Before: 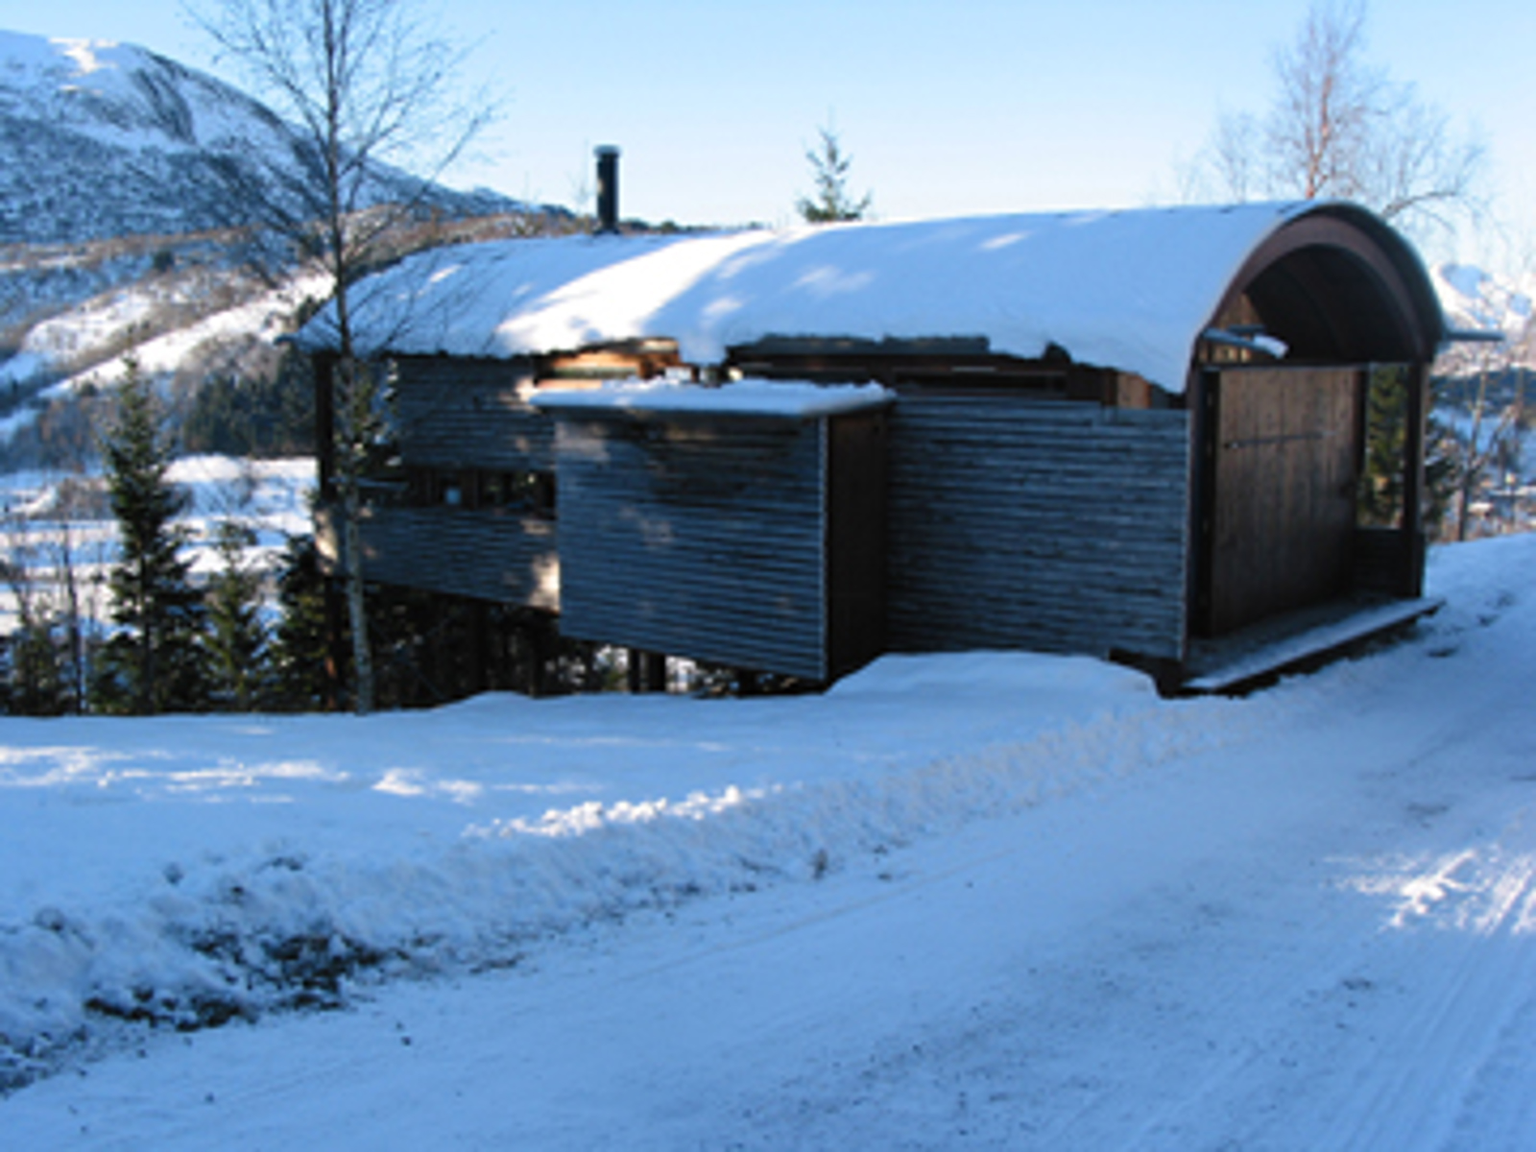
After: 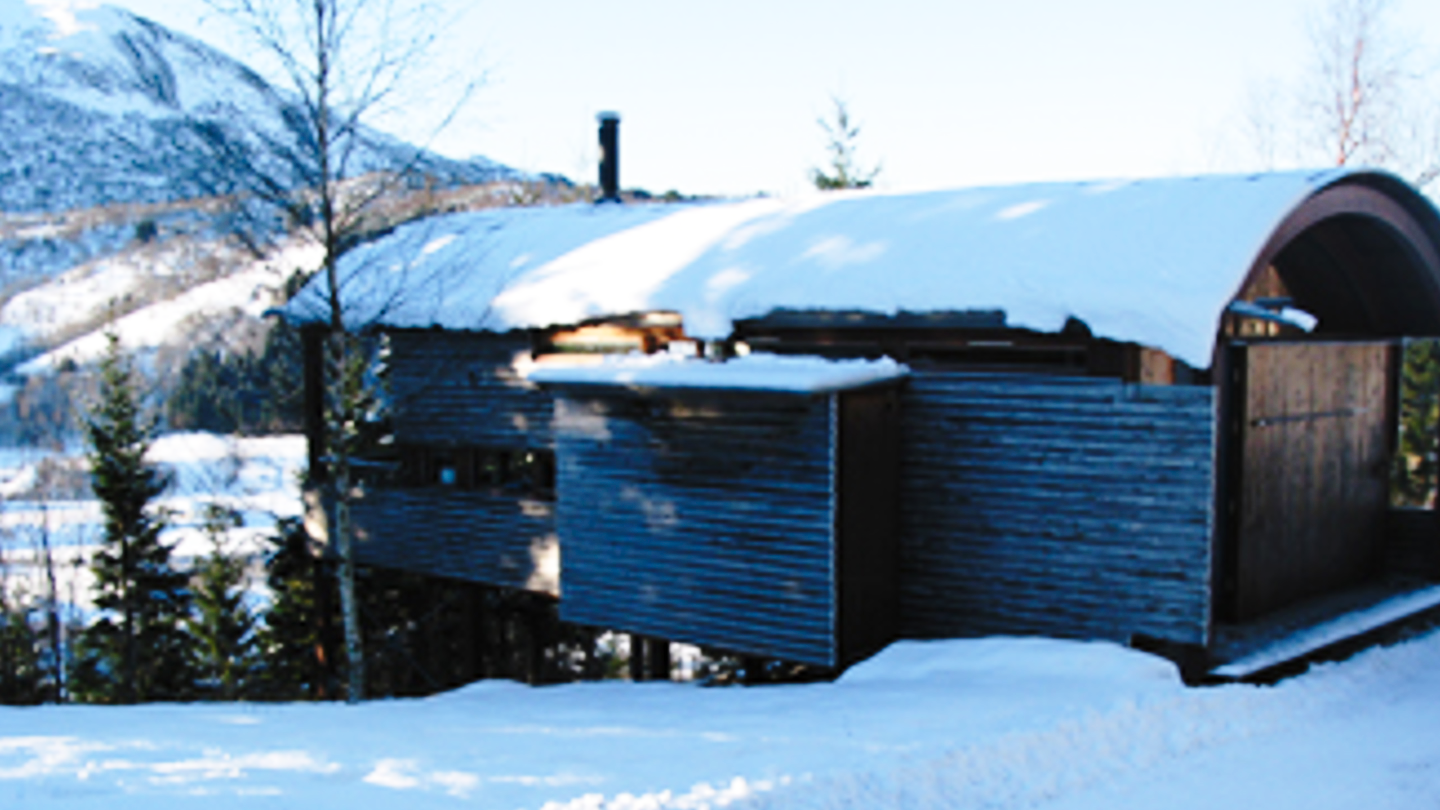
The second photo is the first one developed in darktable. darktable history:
base curve: curves: ch0 [(0, 0) (0.028, 0.03) (0.121, 0.232) (0.46, 0.748) (0.859, 0.968) (1, 1)], preserve colors none
crop: left 1.509%, top 3.452%, right 7.696%, bottom 28.452%
